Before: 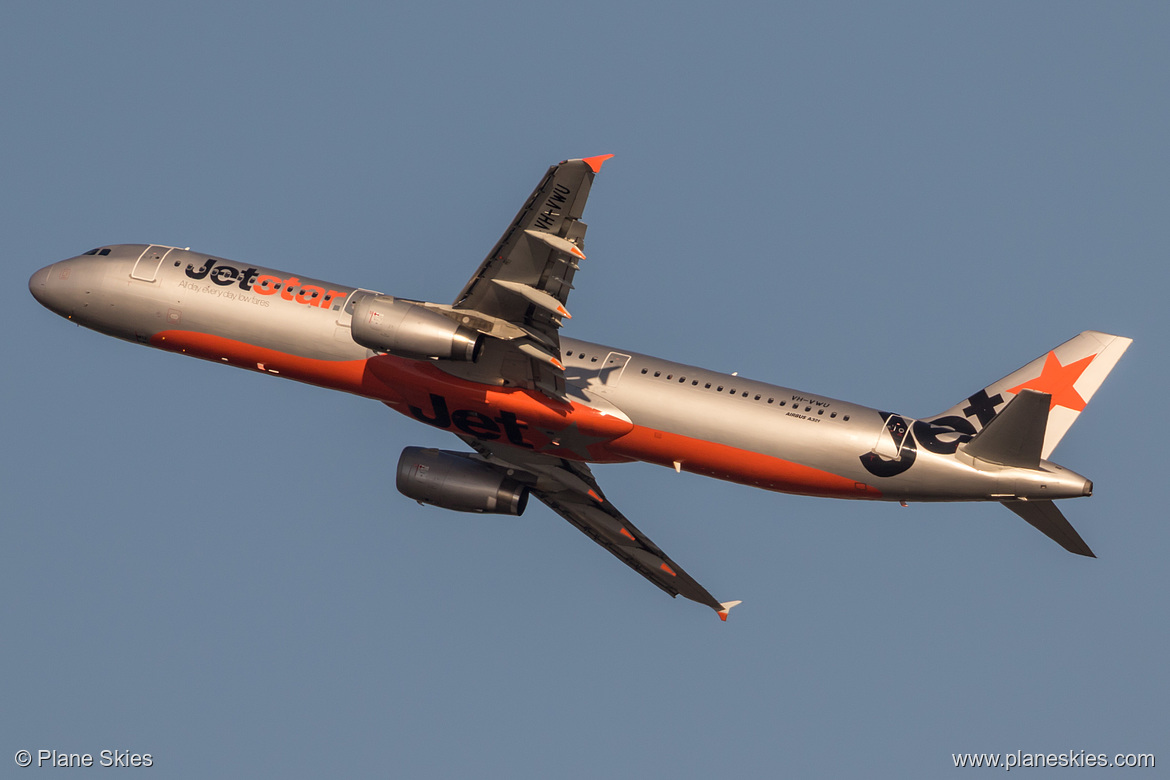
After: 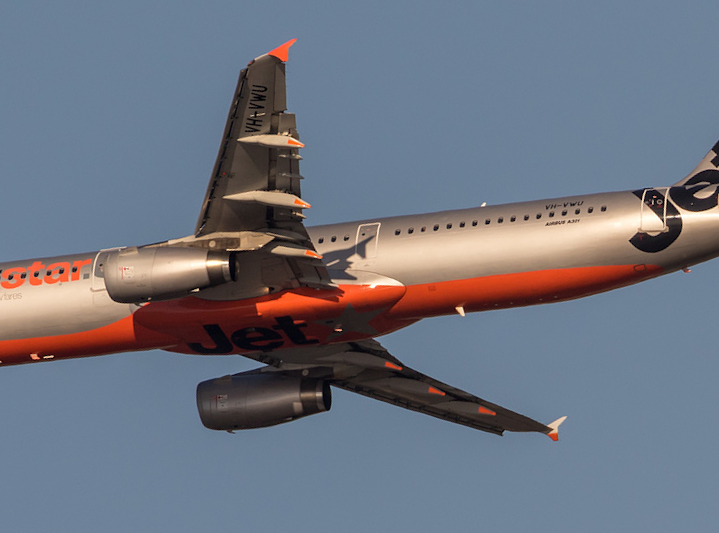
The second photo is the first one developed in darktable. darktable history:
crop and rotate: angle 19.63°, left 6.997%, right 4.151%, bottom 1.079%
